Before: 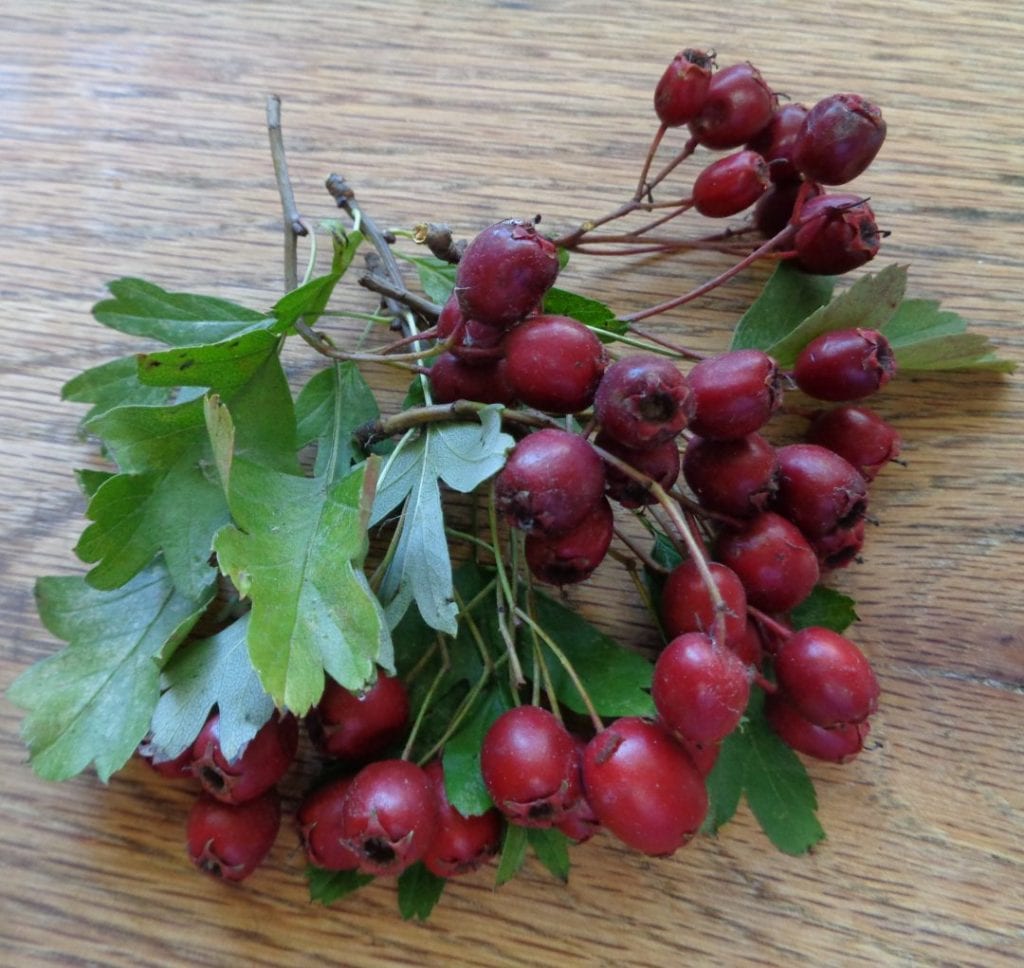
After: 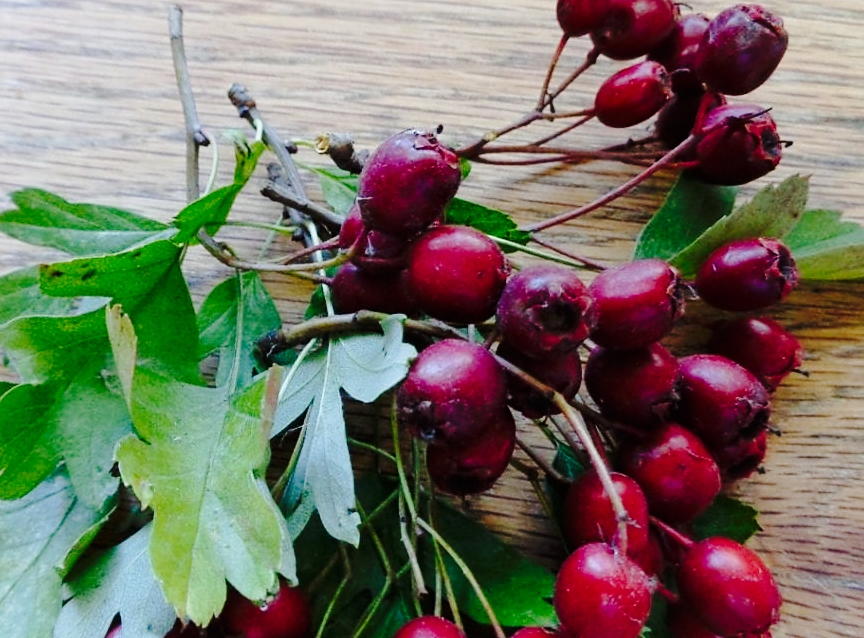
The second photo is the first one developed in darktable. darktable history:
sharpen: radius 1.573, amount 0.377, threshold 1.592
tone curve: curves: ch0 [(0, 0) (0.094, 0.039) (0.243, 0.155) (0.411, 0.482) (0.479, 0.583) (0.654, 0.742) (0.793, 0.851) (0.994, 0.974)]; ch1 [(0, 0) (0.161, 0.092) (0.35, 0.33) (0.392, 0.392) (0.456, 0.456) (0.505, 0.502) (0.537, 0.518) (0.553, 0.53) (0.573, 0.569) (0.718, 0.718) (1, 1)]; ch2 [(0, 0) (0.346, 0.362) (0.411, 0.412) (0.502, 0.502) (0.531, 0.521) (0.576, 0.553) (0.615, 0.621) (1, 1)], preserve colors none
crop and rotate: left 9.667%, top 9.489%, right 5.925%, bottom 24.506%
